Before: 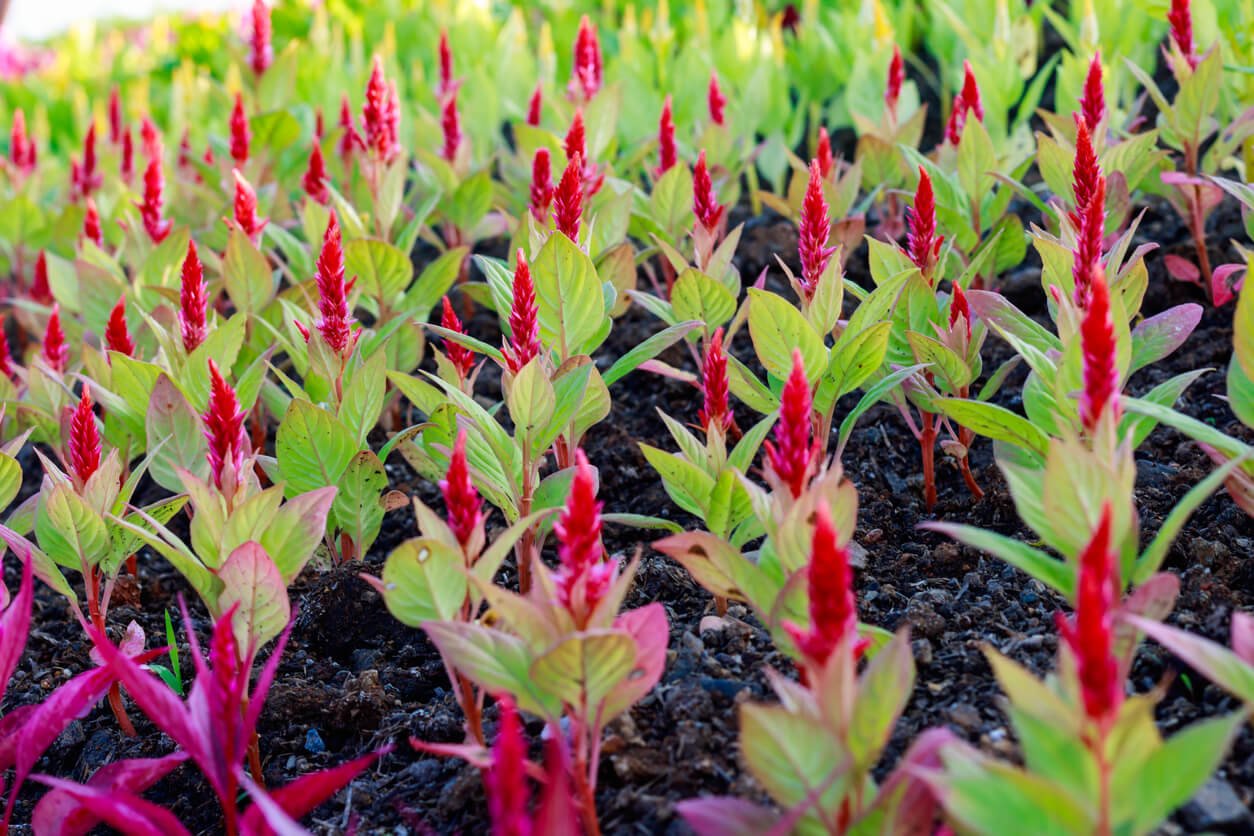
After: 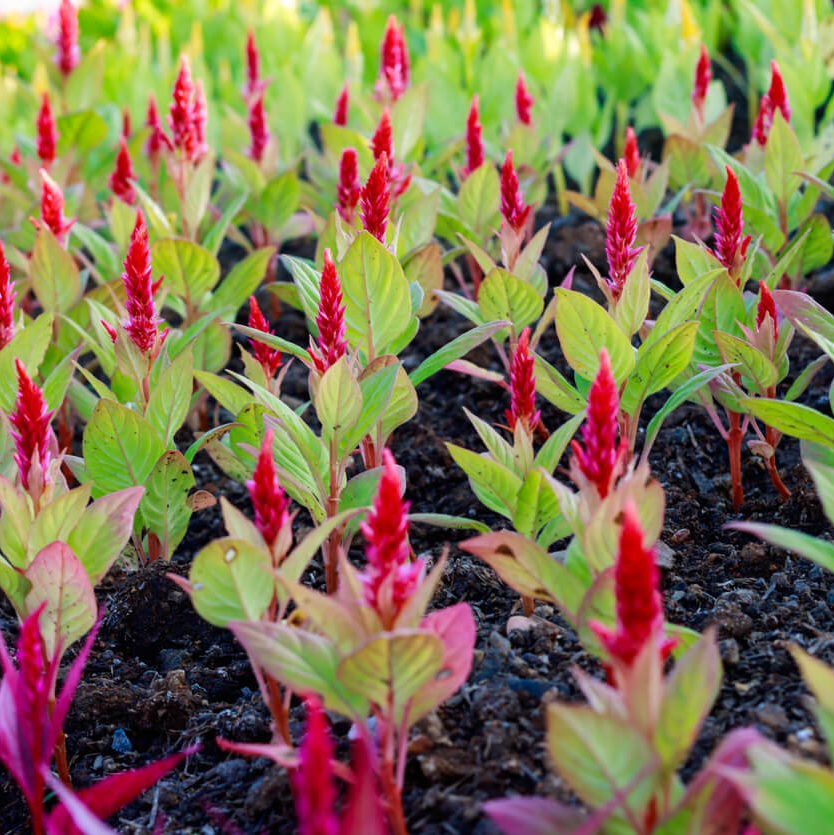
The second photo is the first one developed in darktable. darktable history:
crop and rotate: left 15.457%, right 18.029%
